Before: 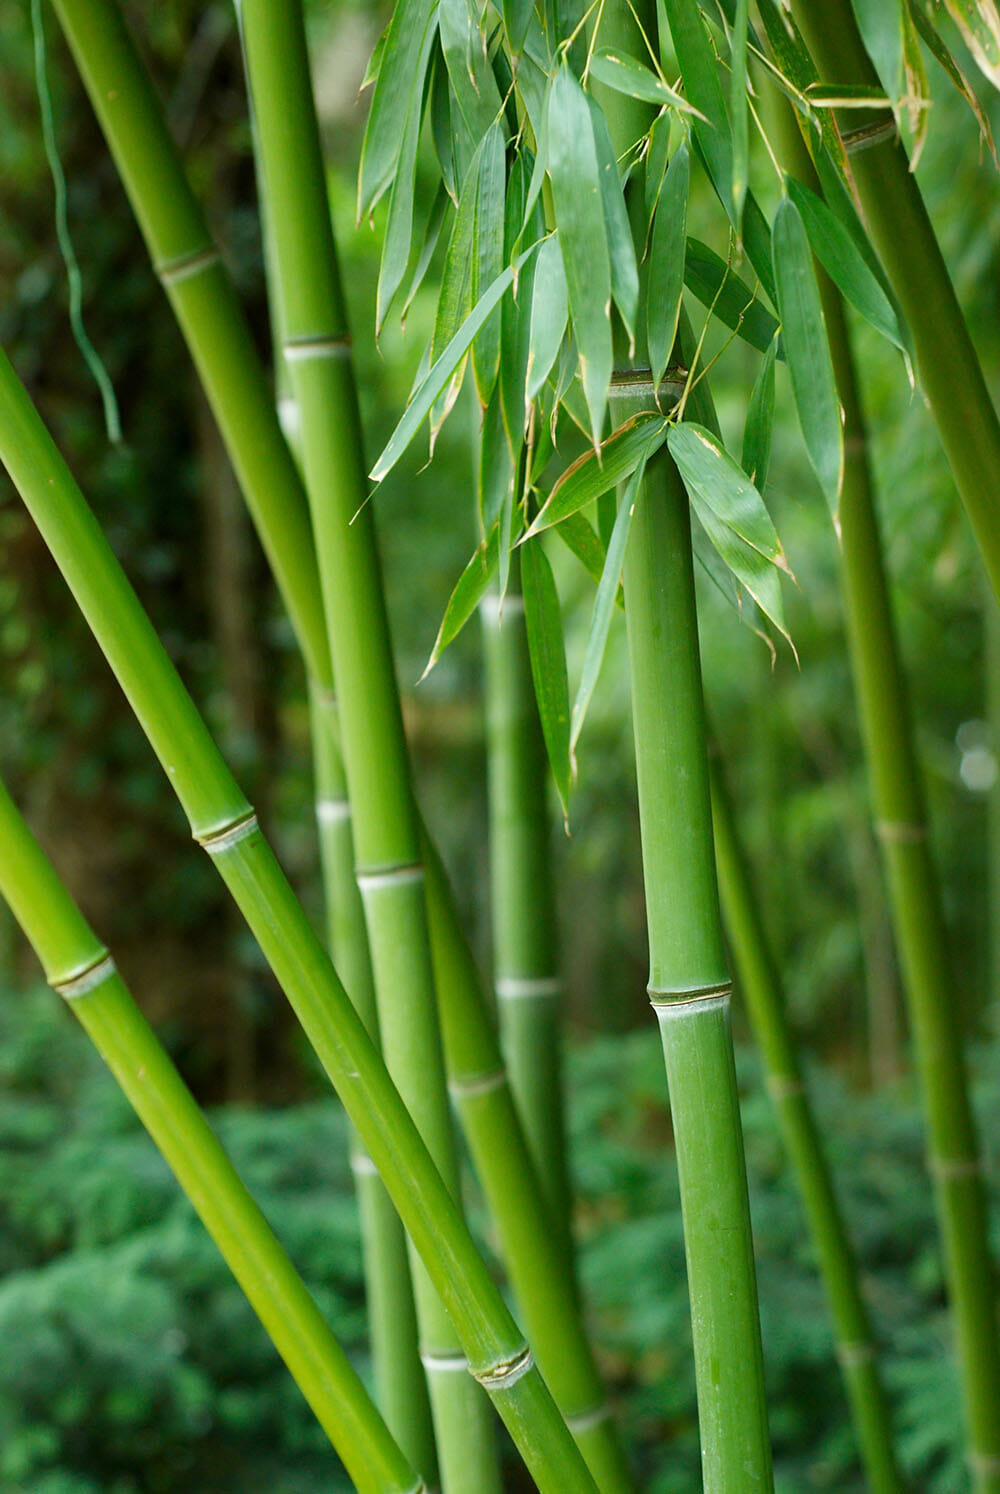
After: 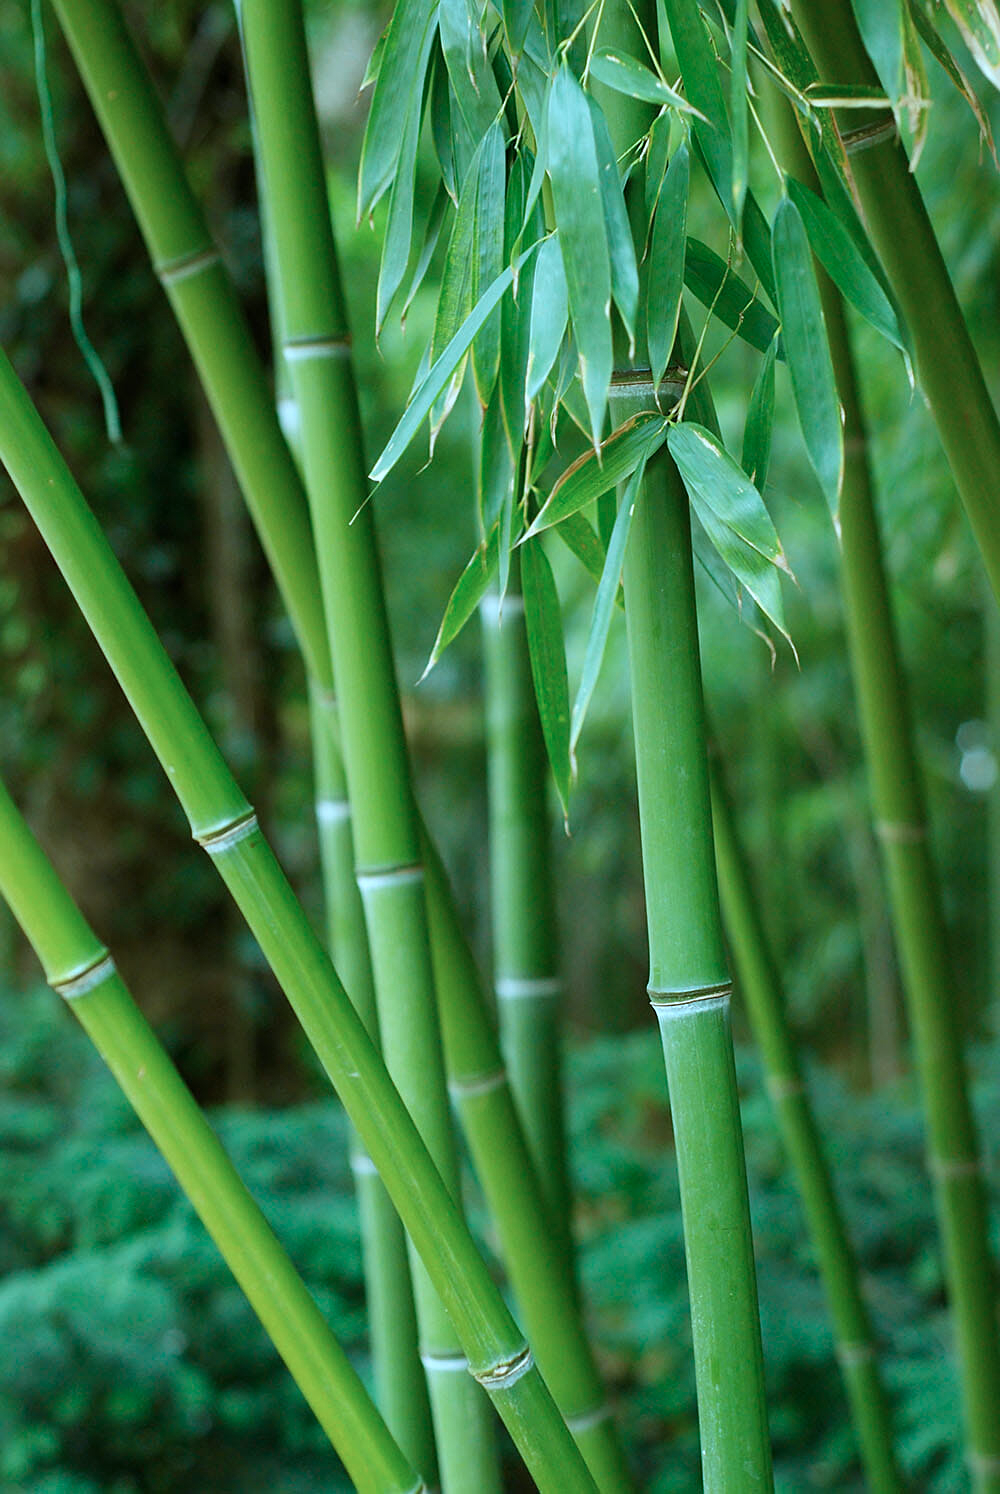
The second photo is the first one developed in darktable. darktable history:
sharpen: radius 1.272, amount 0.305, threshold 0
color correction: highlights a* -9.35, highlights b* -23.15
